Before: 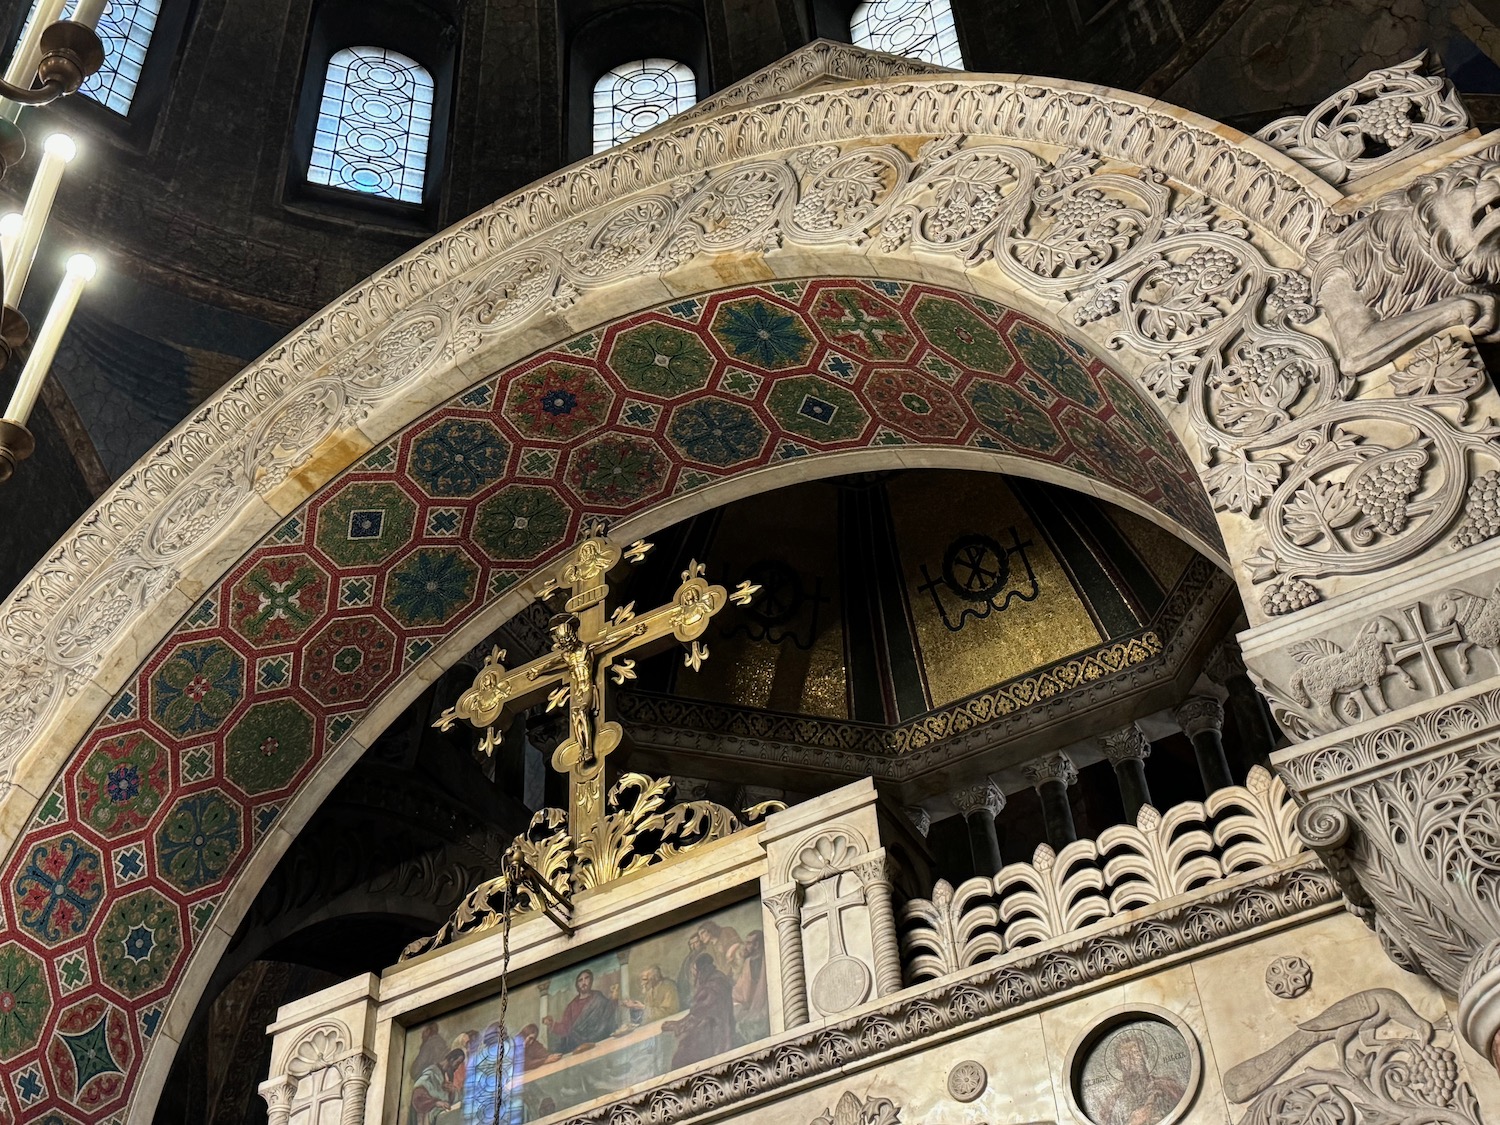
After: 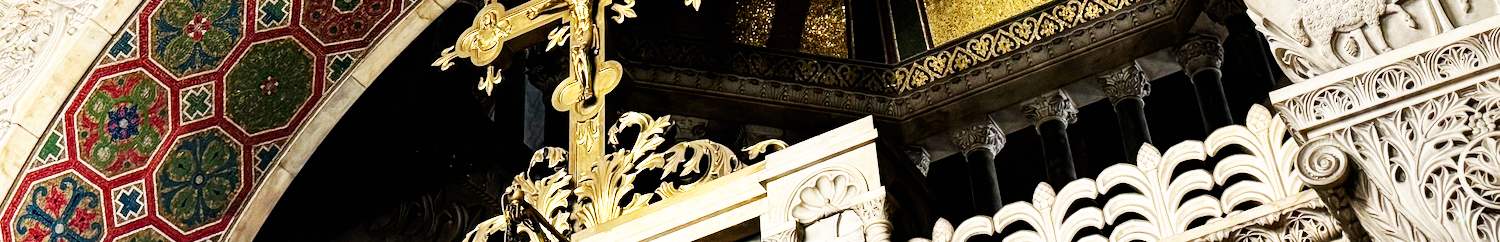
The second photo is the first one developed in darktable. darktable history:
base curve: curves: ch0 [(0, 0) (0.007, 0.004) (0.027, 0.03) (0.046, 0.07) (0.207, 0.54) (0.442, 0.872) (0.673, 0.972) (1, 1)], preserve colors none
crop and rotate: top 58.789%, bottom 19.67%
